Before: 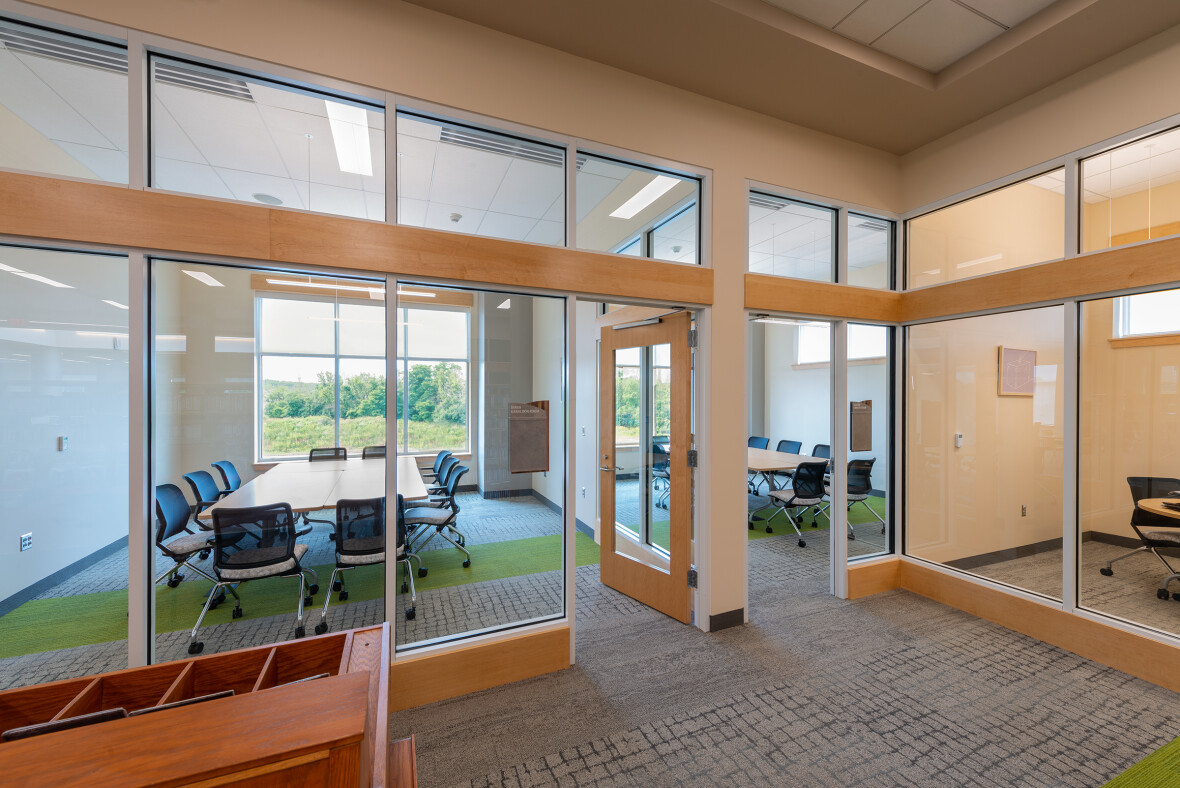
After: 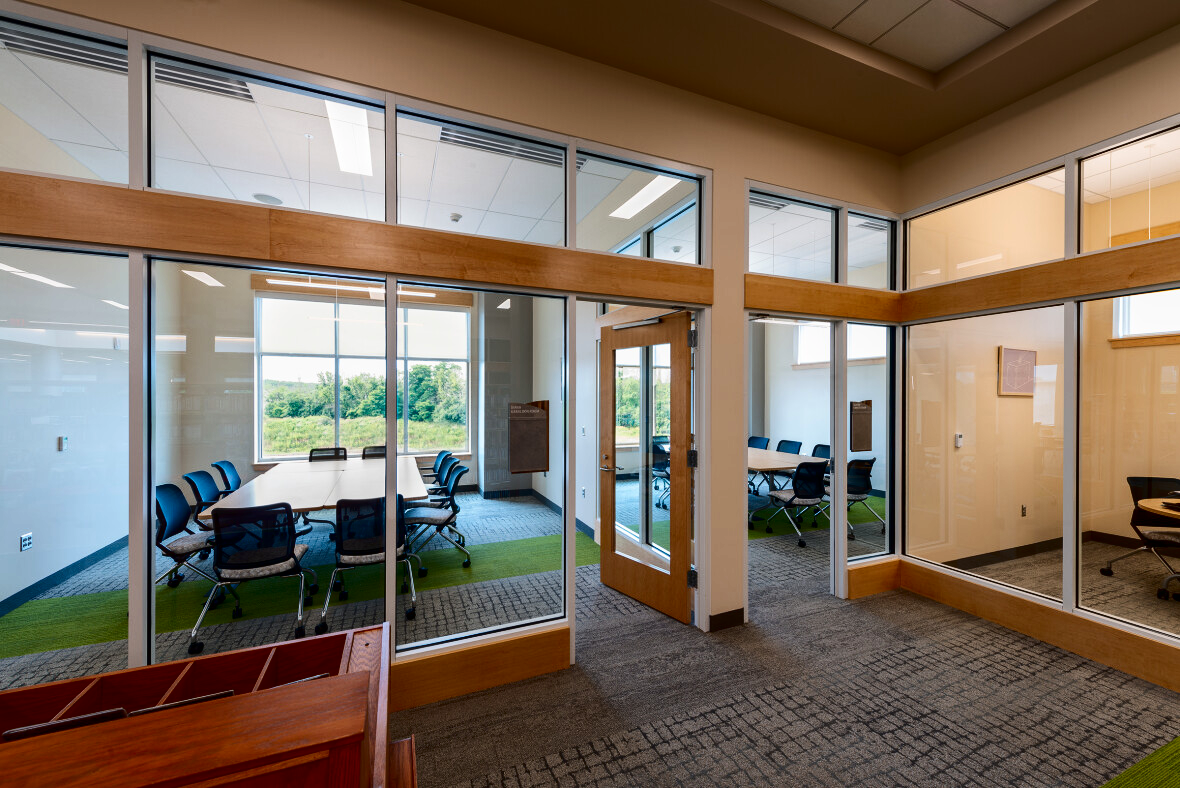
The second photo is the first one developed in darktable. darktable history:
contrast brightness saturation: contrast 0.243, brightness -0.241, saturation 0.144
